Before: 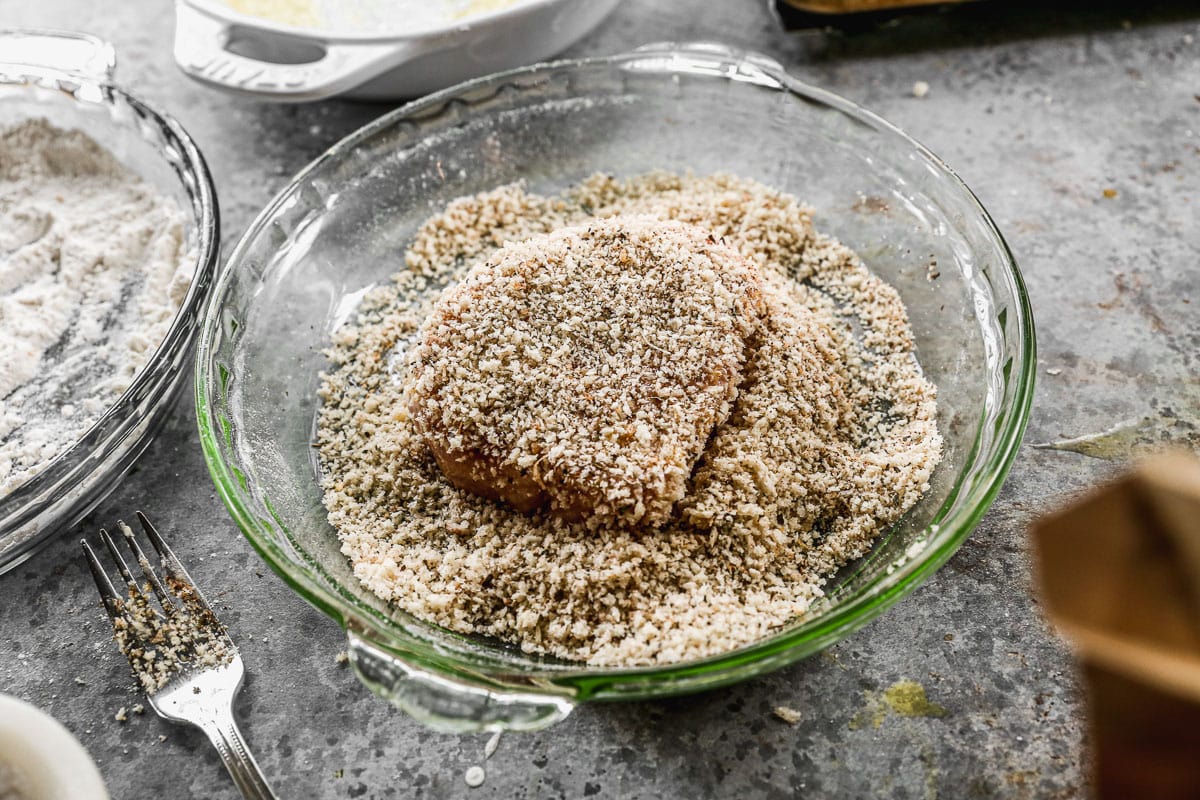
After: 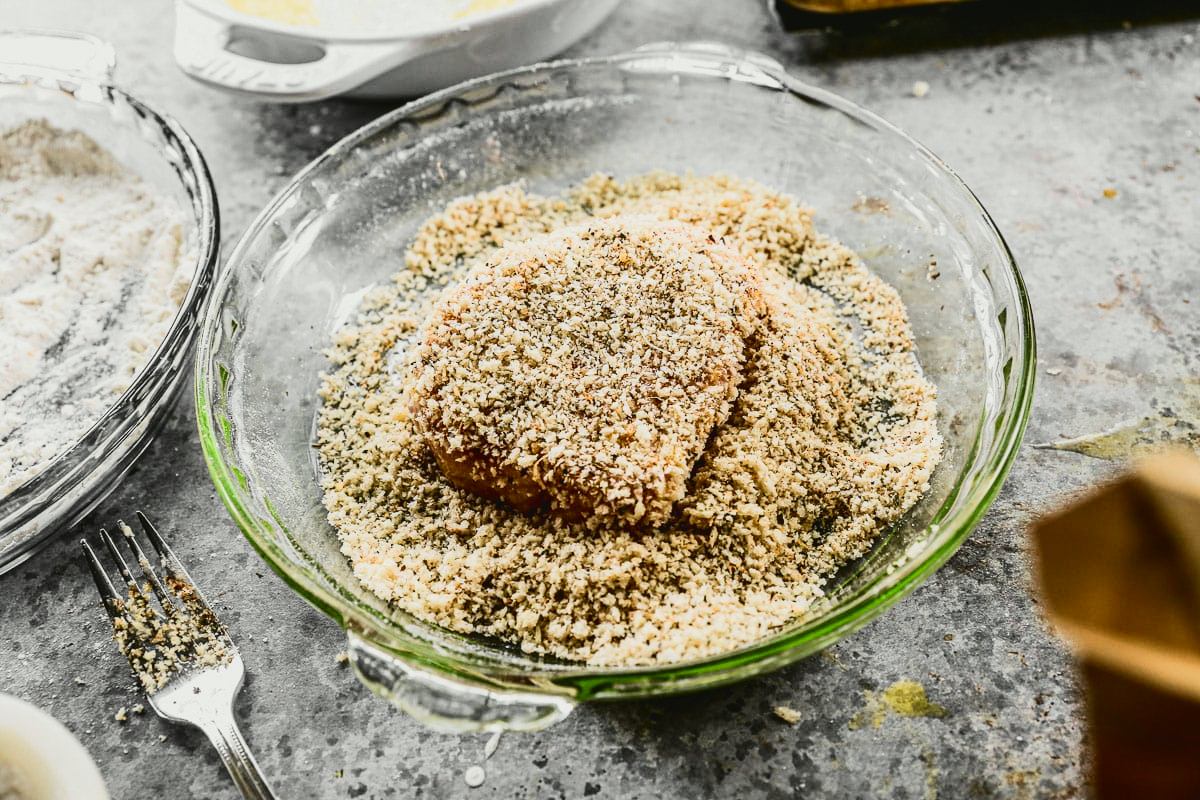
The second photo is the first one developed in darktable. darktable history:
tone curve: curves: ch0 [(0, 0.03) (0.113, 0.087) (0.207, 0.184) (0.515, 0.612) (0.712, 0.793) (1, 0.946)]; ch1 [(0, 0) (0.172, 0.123) (0.317, 0.279) (0.407, 0.401) (0.476, 0.482) (0.505, 0.499) (0.534, 0.534) (0.632, 0.645) (0.726, 0.745) (1, 1)]; ch2 [(0, 0) (0.411, 0.424) (0.476, 0.492) (0.521, 0.524) (0.541, 0.559) (0.65, 0.699) (1, 1)], color space Lab, independent channels, preserve colors none
